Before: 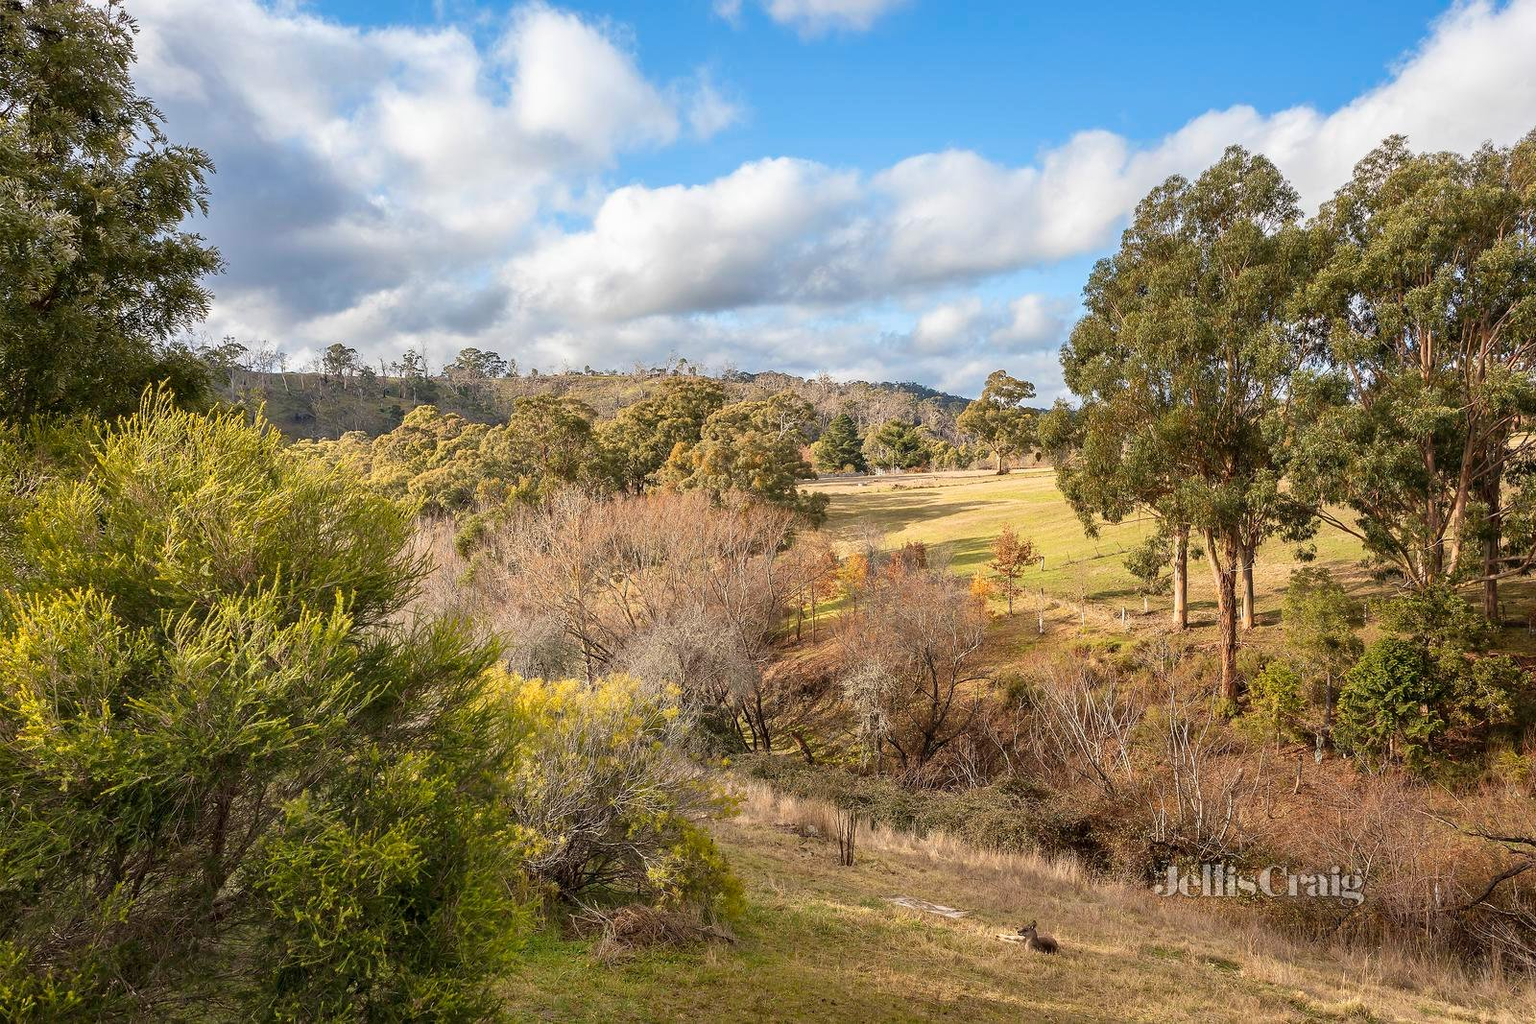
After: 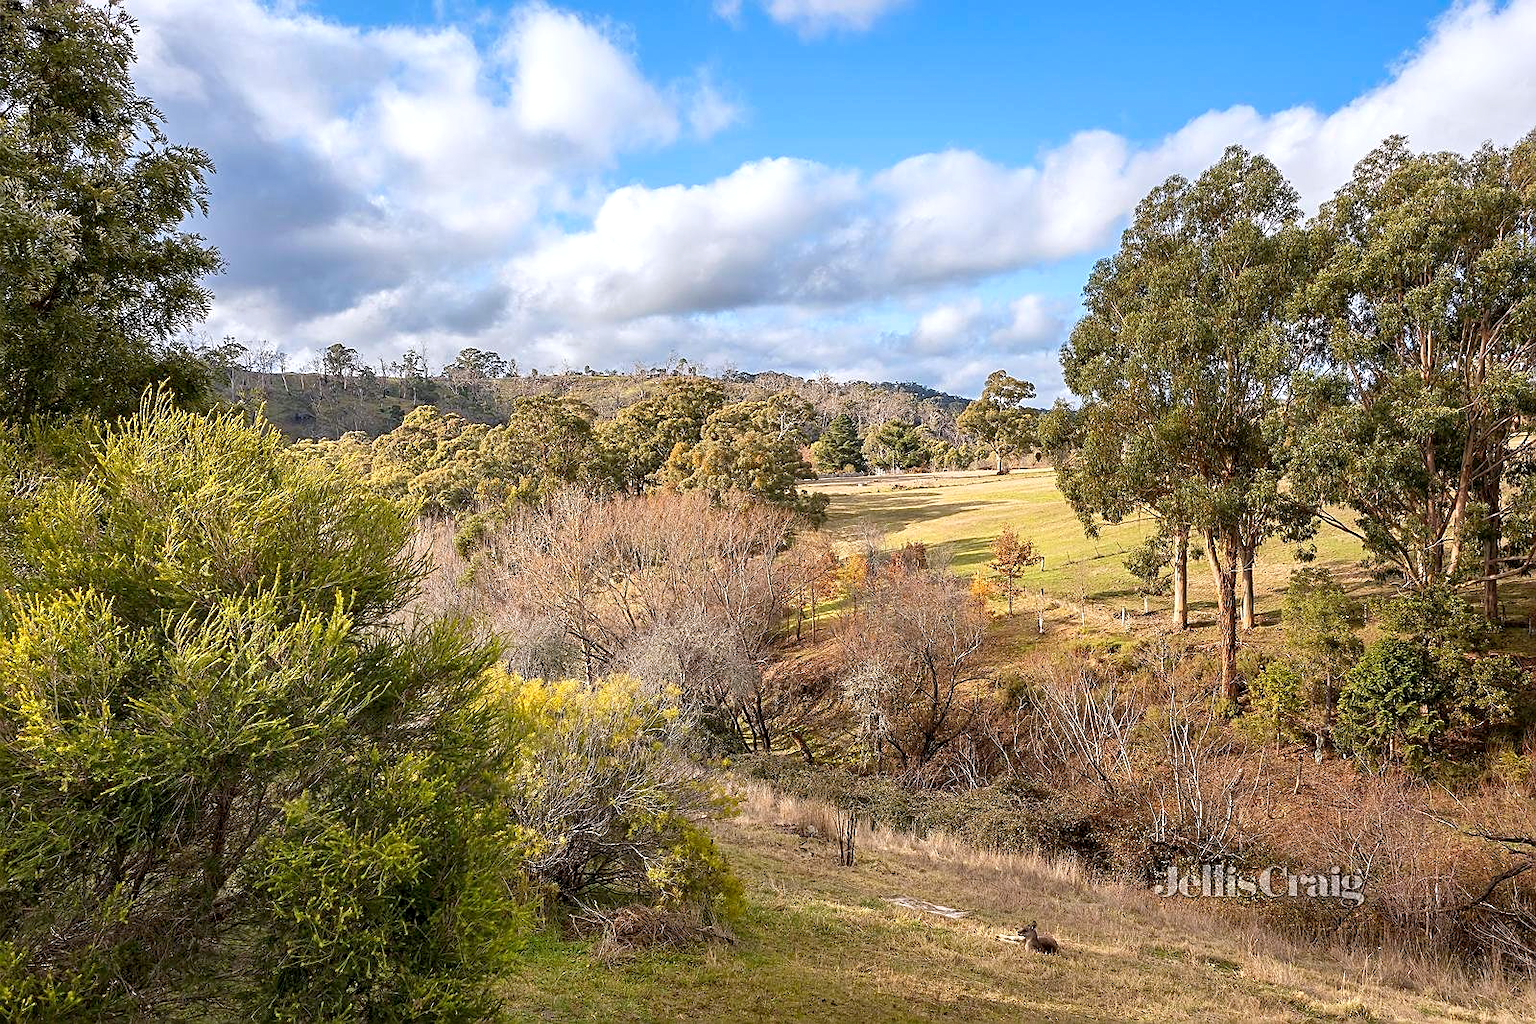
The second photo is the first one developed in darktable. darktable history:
exposure: black level correction 0.002, exposure 0.15 EV, compensate highlight preservation false
sharpen: on, module defaults
white balance: red 0.984, blue 1.059
